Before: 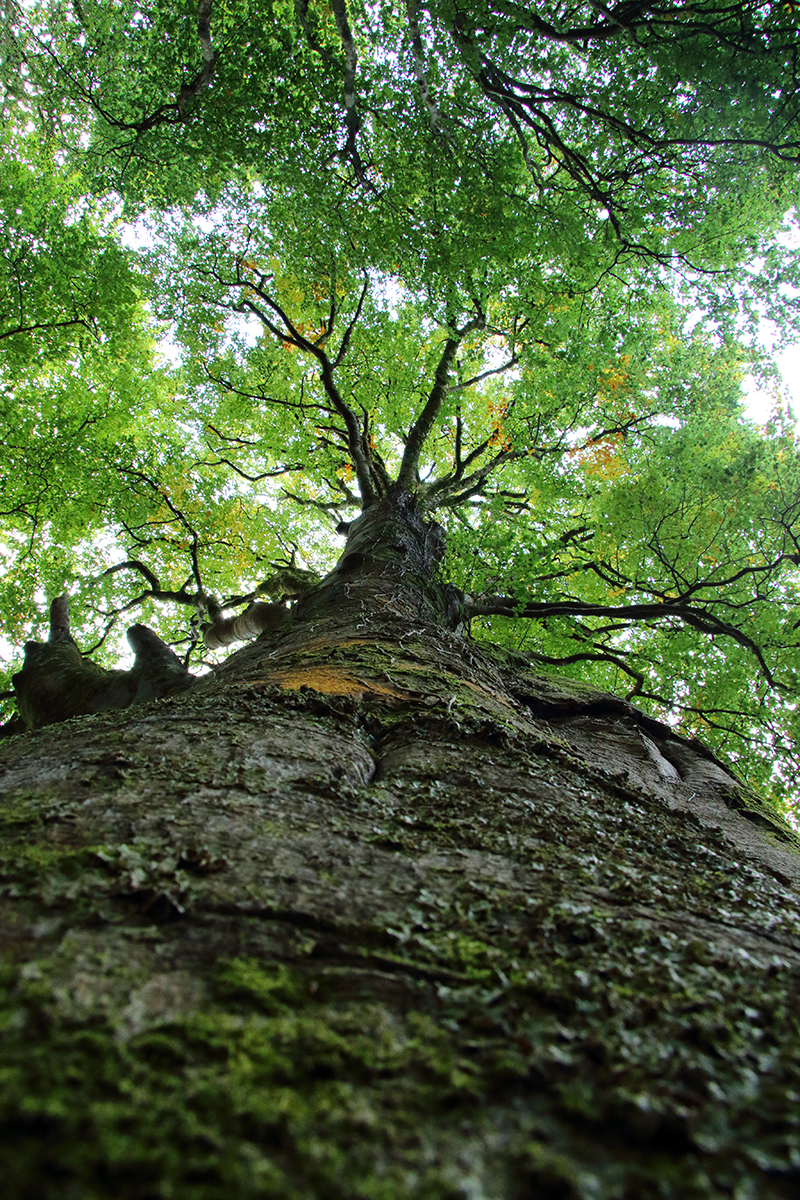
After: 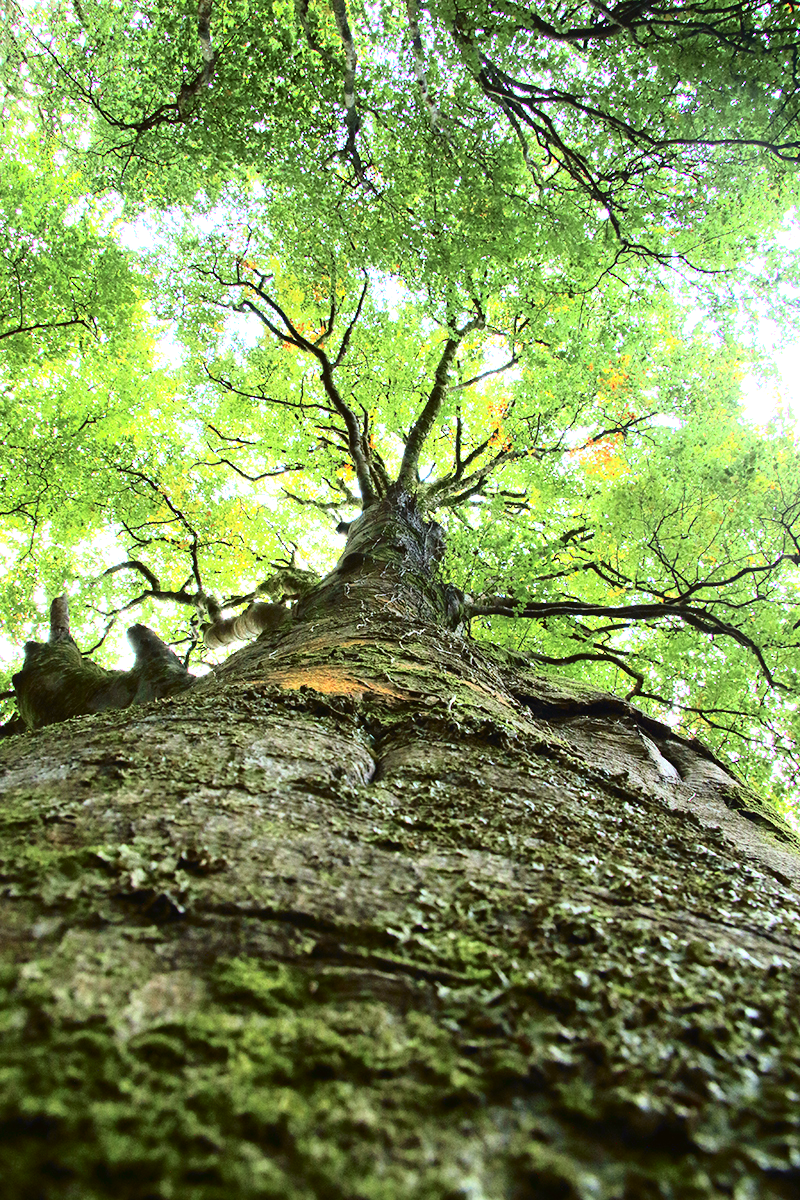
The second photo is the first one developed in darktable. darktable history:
levels: mode automatic, white 99.93%, levels [0.036, 0.364, 0.827]
tone curve: curves: ch0 [(0, 0.021) (0.049, 0.044) (0.152, 0.14) (0.328, 0.377) (0.473, 0.543) (0.663, 0.734) (0.84, 0.899) (1, 0.969)]; ch1 [(0, 0) (0.302, 0.331) (0.427, 0.433) (0.472, 0.47) (0.502, 0.503) (0.527, 0.524) (0.564, 0.591) (0.602, 0.632) (0.677, 0.701) (0.859, 0.885) (1, 1)]; ch2 [(0, 0) (0.33, 0.301) (0.447, 0.44) (0.487, 0.496) (0.502, 0.516) (0.535, 0.563) (0.565, 0.6) (0.618, 0.629) (1, 1)], color space Lab, independent channels, preserve colors none
exposure: black level correction 0, exposure 1.199 EV, compensate highlight preservation false
